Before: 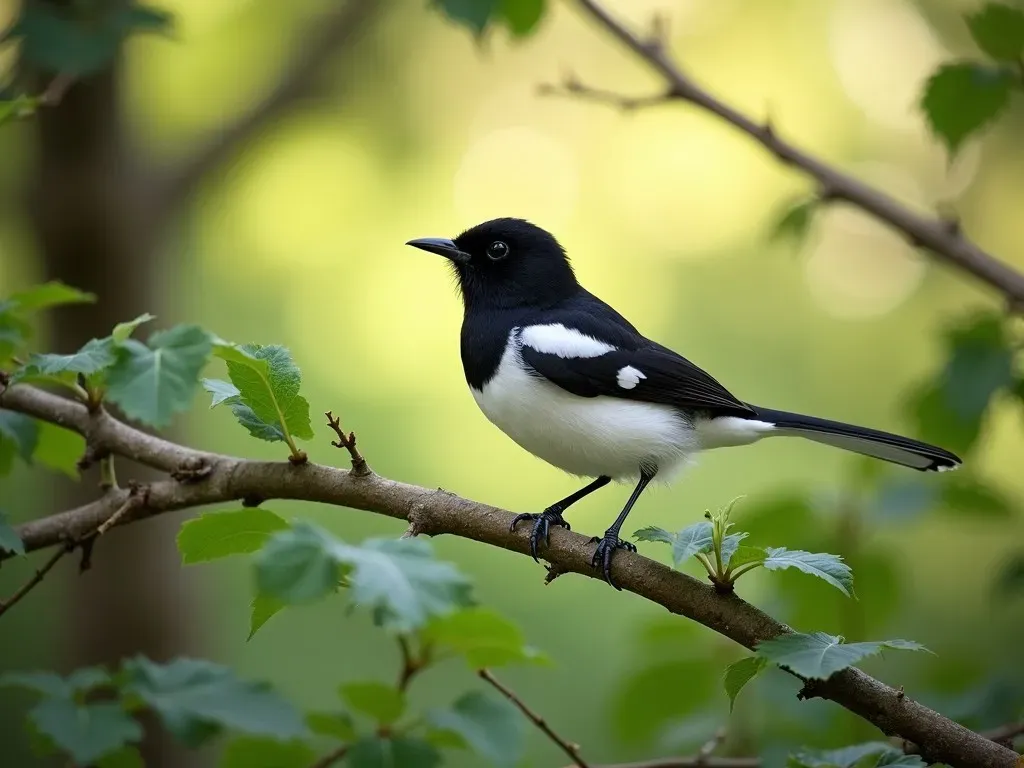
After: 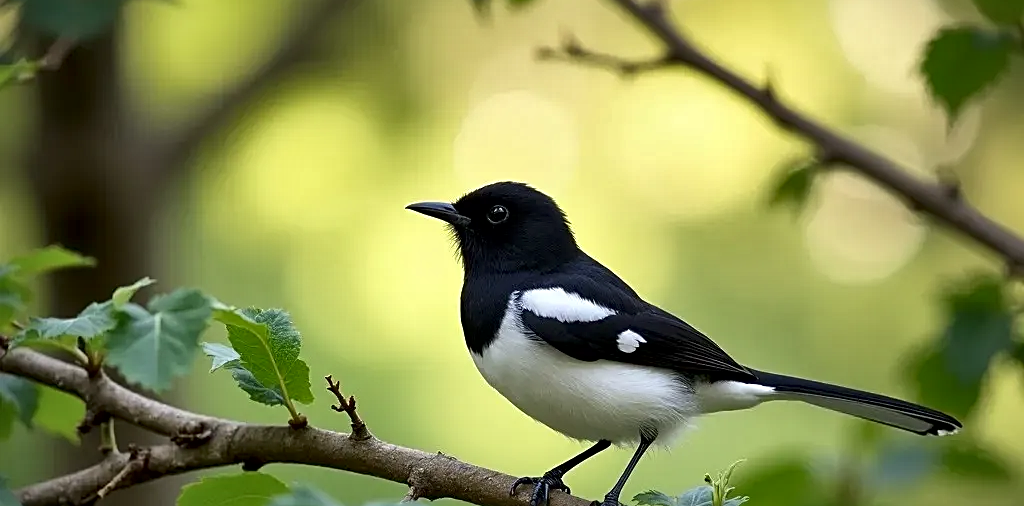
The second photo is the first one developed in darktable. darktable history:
sharpen: on, module defaults
tone equalizer: on, module defaults
local contrast: mode bilateral grid, contrast 26, coarseness 61, detail 152%, midtone range 0.2
crop and rotate: top 4.735%, bottom 29.318%
exposure: exposure -0.063 EV, compensate highlight preservation false
shadows and highlights: soften with gaussian
